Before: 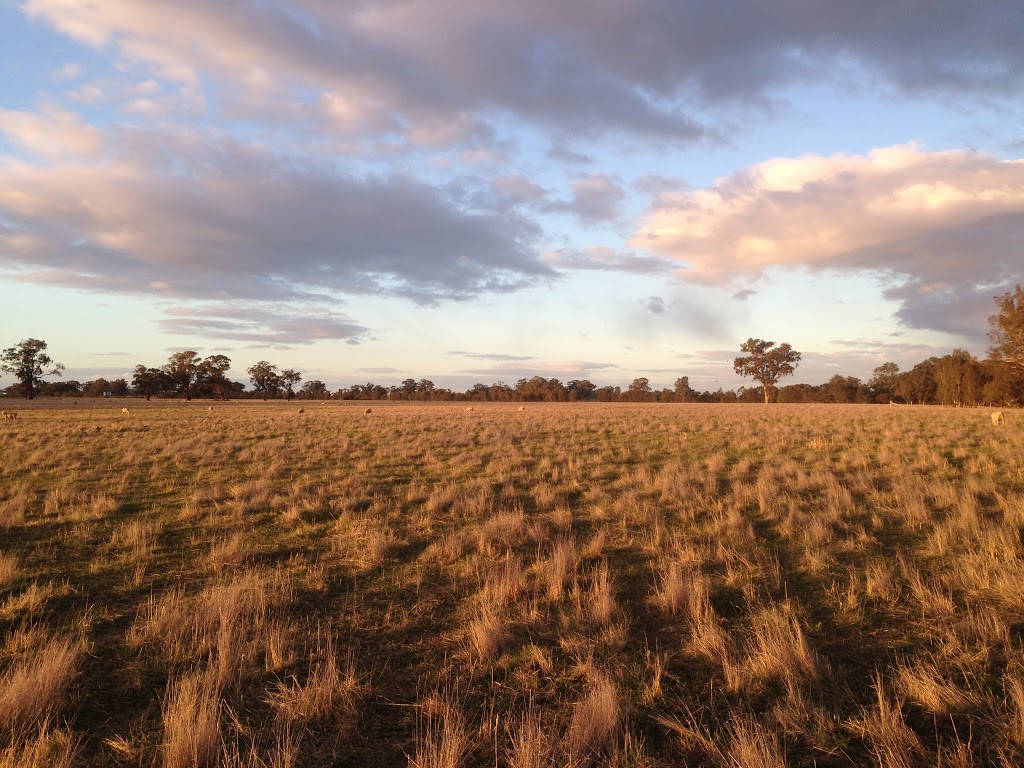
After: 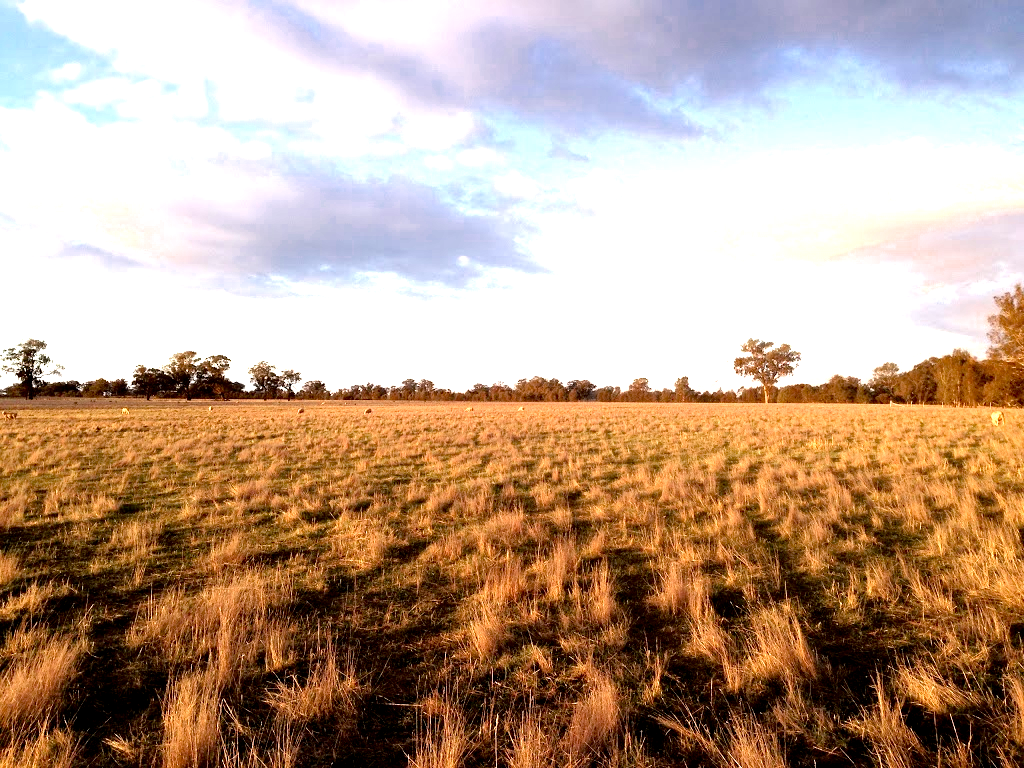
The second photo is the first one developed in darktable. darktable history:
color zones: curves: ch0 [(0, 0.5) (0.125, 0.4) (0.25, 0.5) (0.375, 0.4) (0.5, 0.4) (0.625, 0.35) (0.75, 0.35) (0.875, 0.5)]; ch1 [(0, 0.35) (0.125, 0.45) (0.25, 0.35) (0.375, 0.35) (0.5, 0.35) (0.625, 0.35) (0.75, 0.45) (0.875, 0.35)]; ch2 [(0, 0.6) (0.125, 0.5) (0.25, 0.5) (0.375, 0.6) (0.5, 0.6) (0.625, 0.5) (0.75, 0.5) (0.875, 0.5)]
exposure: black level correction 0.012, exposure 0.7 EV, compensate highlight preservation false
haze removal: adaptive false
tone equalizer: -8 EV -1.12 EV, -7 EV -1 EV, -6 EV -0.843 EV, -5 EV -0.607 EV, -3 EV 0.583 EV, -2 EV 0.883 EV, -1 EV 1.01 EV, +0 EV 1.08 EV
